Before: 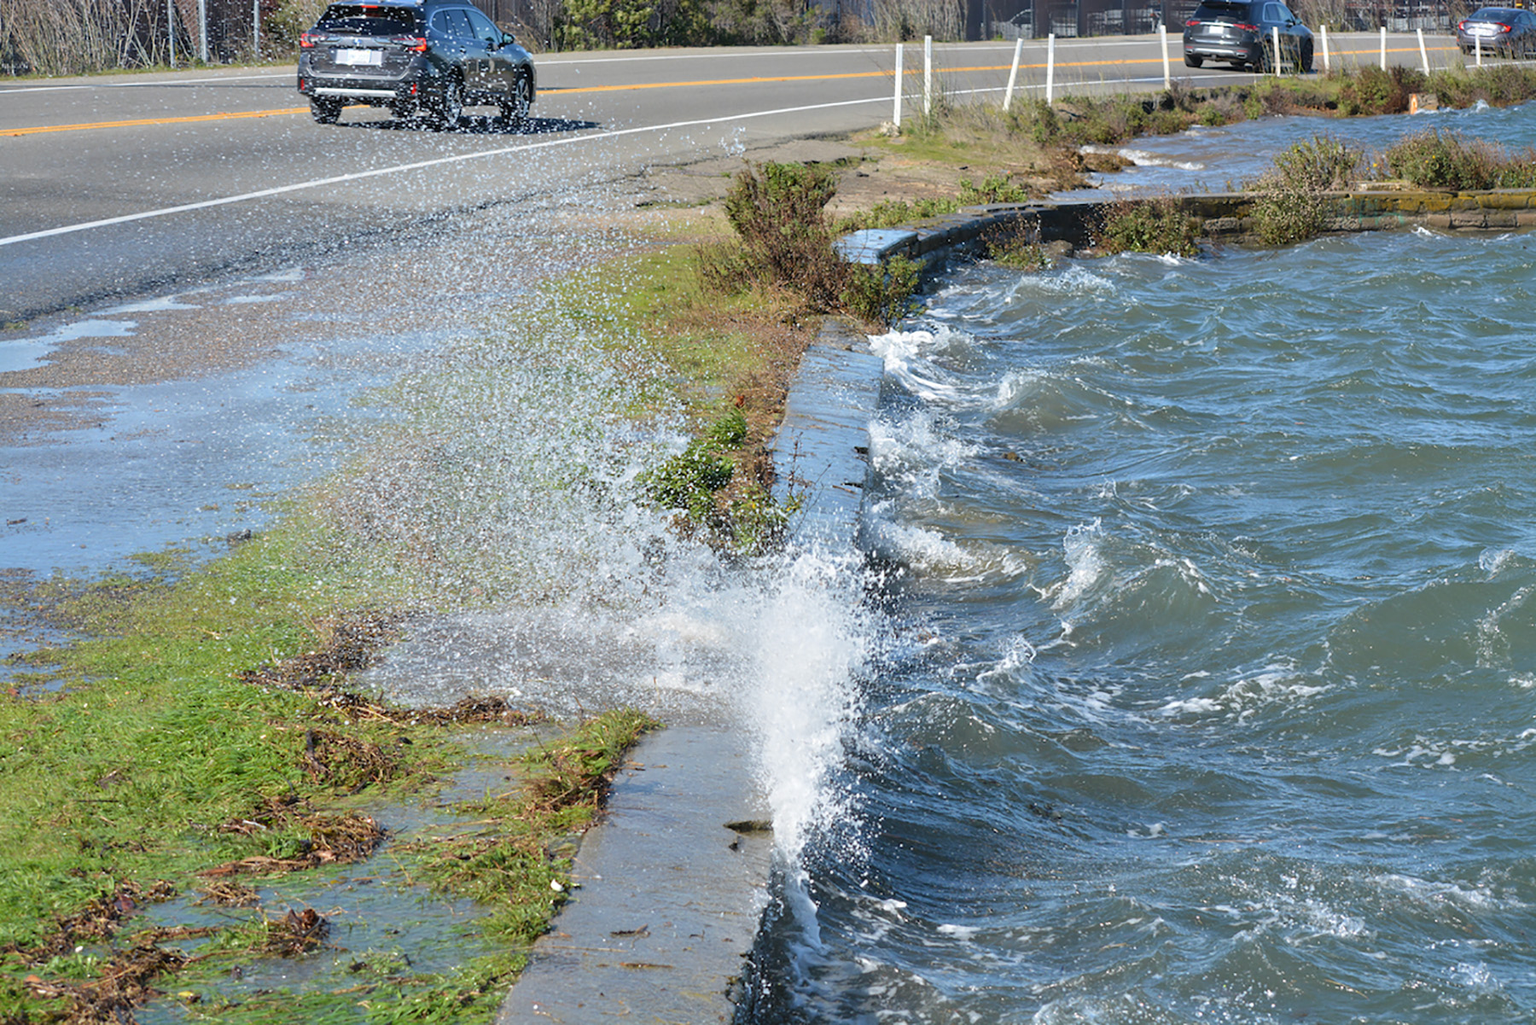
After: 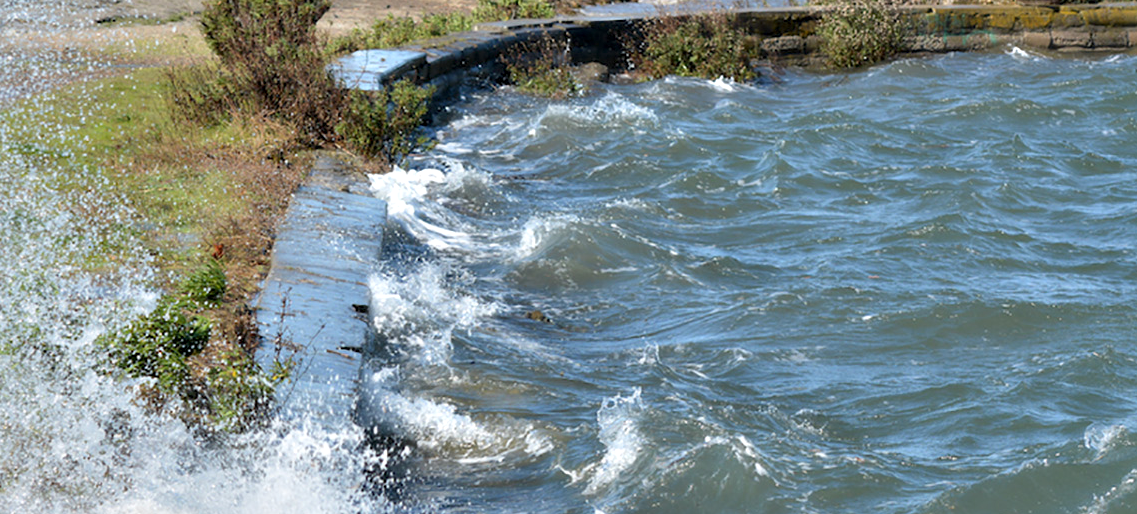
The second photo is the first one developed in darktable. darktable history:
contrast equalizer: octaves 7, y [[0.514, 0.573, 0.581, 0.508, 0.5, 0.5], [0.5 ×6], [0.5 ×6], [0 ×6], [0 ×6]]
crop: left 36.111%, top 18.238%, right 0.677%, bottom 38.885%
